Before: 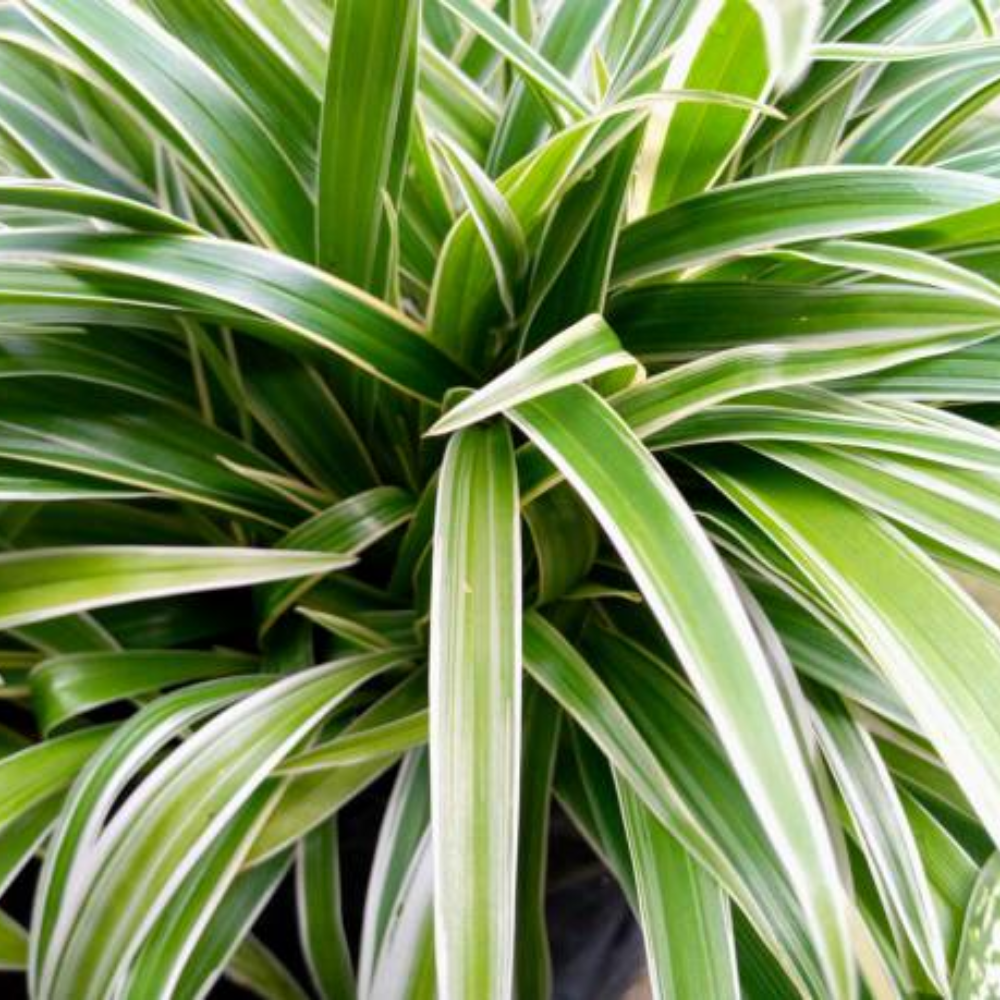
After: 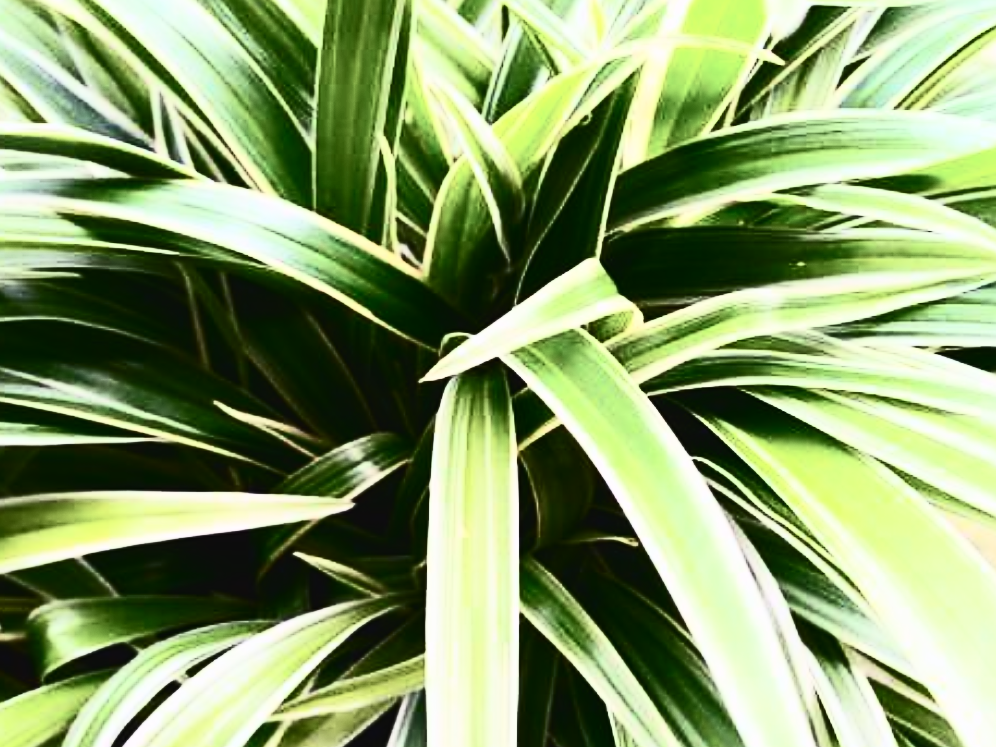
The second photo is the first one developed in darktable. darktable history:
crop: left 0.394%, top 5.527%, bottom 19.763%
contrast brightness saturation: contrast 0.944, brightness 0.196
exposure: black level correction -0.015, exposure -0.129 EV, compensate highlight preservation false
tone equalizer: -8 EV -0.002 EV, -7 EV 0.005 EV, -6 EV -0.02 EV, -5 EV 0.011 EV, -4 EV -0.021 EV, -3 EV 0.025 EV, -2 EV -0.064 EV, -1 EV -0.301 EV, +0 EV -0.576 EV, edges refinement/feathering 500, mask exposure compensation -1.57 EV, preserve details no
sharpen: on, module defaults
